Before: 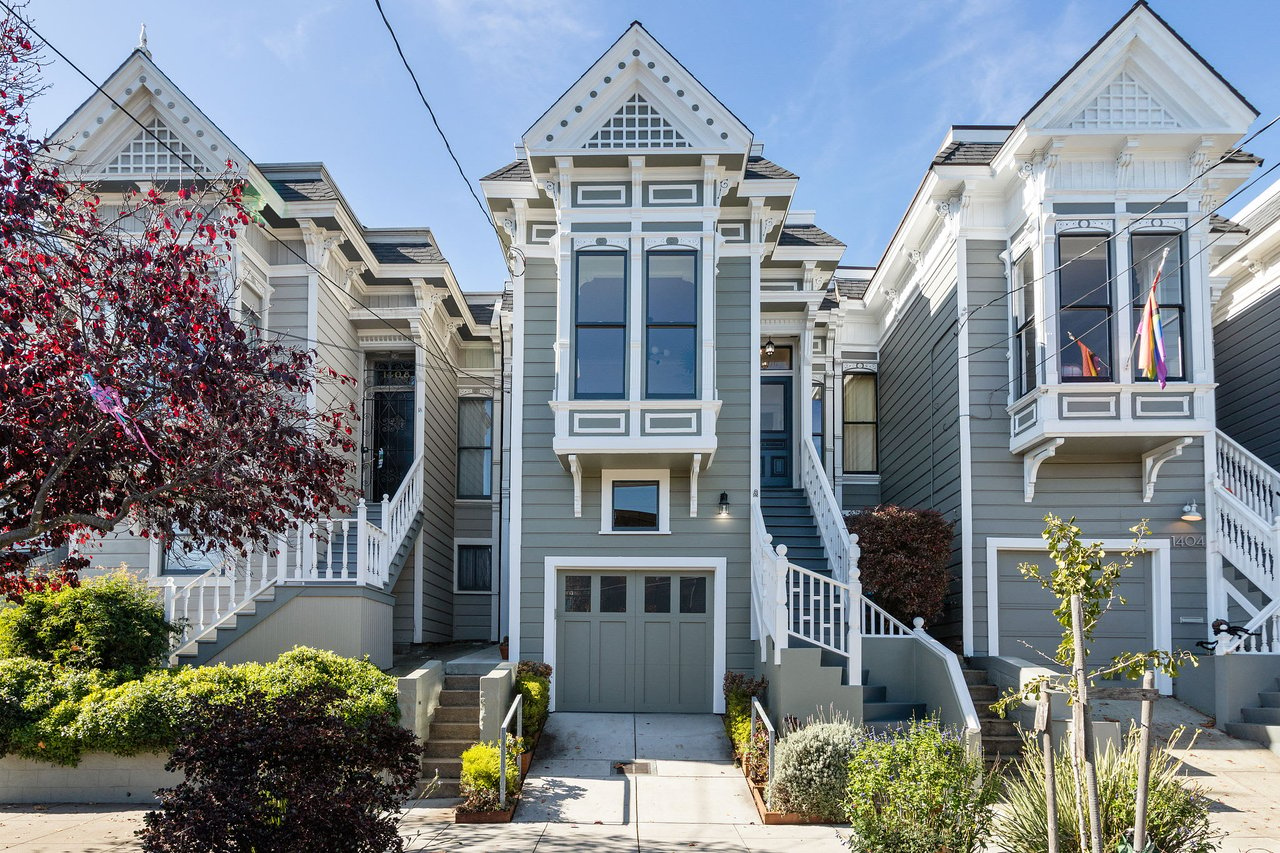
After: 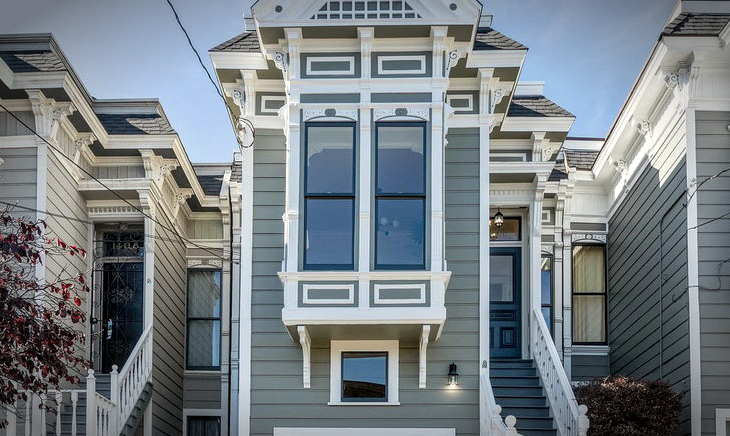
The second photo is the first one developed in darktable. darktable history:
color correction: highlights b* 3.03
exposure: black level correction 0.001, compensate exposure bias true, compensate highlight preservation false
local contrast: highlights 55%, shadows 52%, detail 130%, midtone range 0.457
crop: left 21.204%, top 15.195%, right 21.692%, bottom 33.69%
vignetting: brightness -0.684, automatic ratio true
